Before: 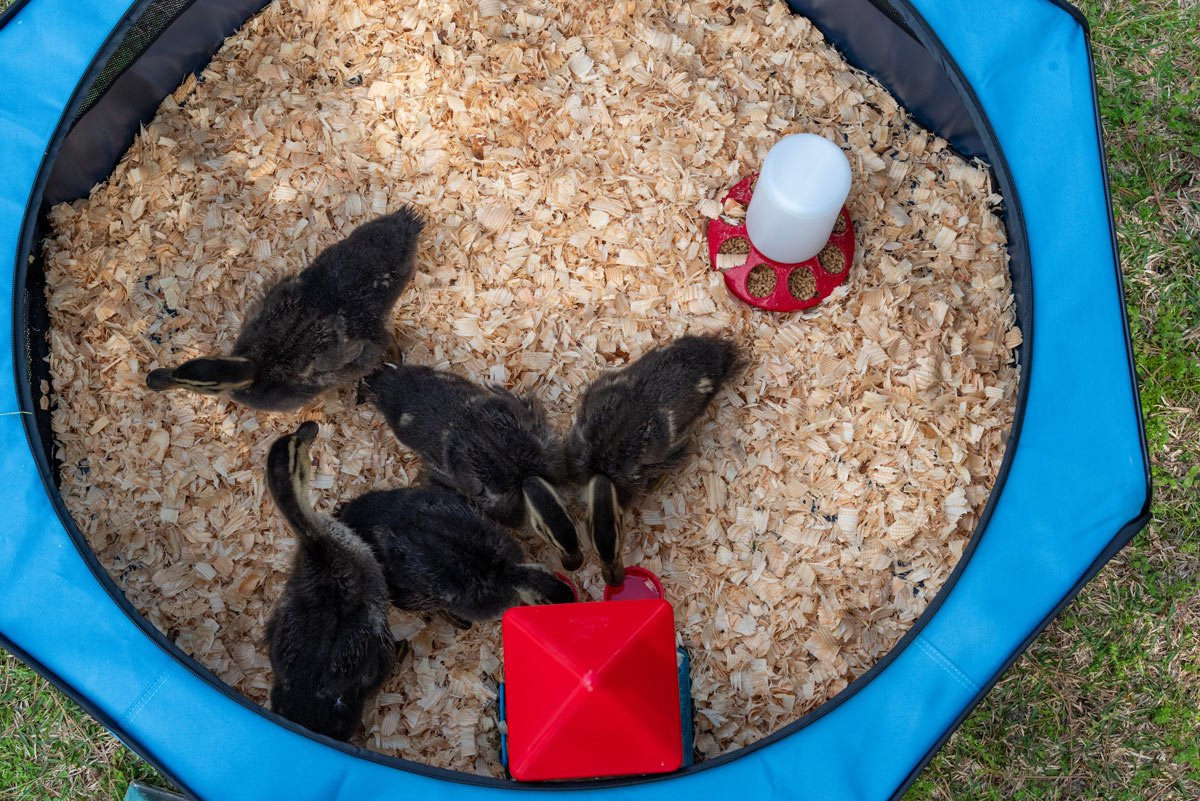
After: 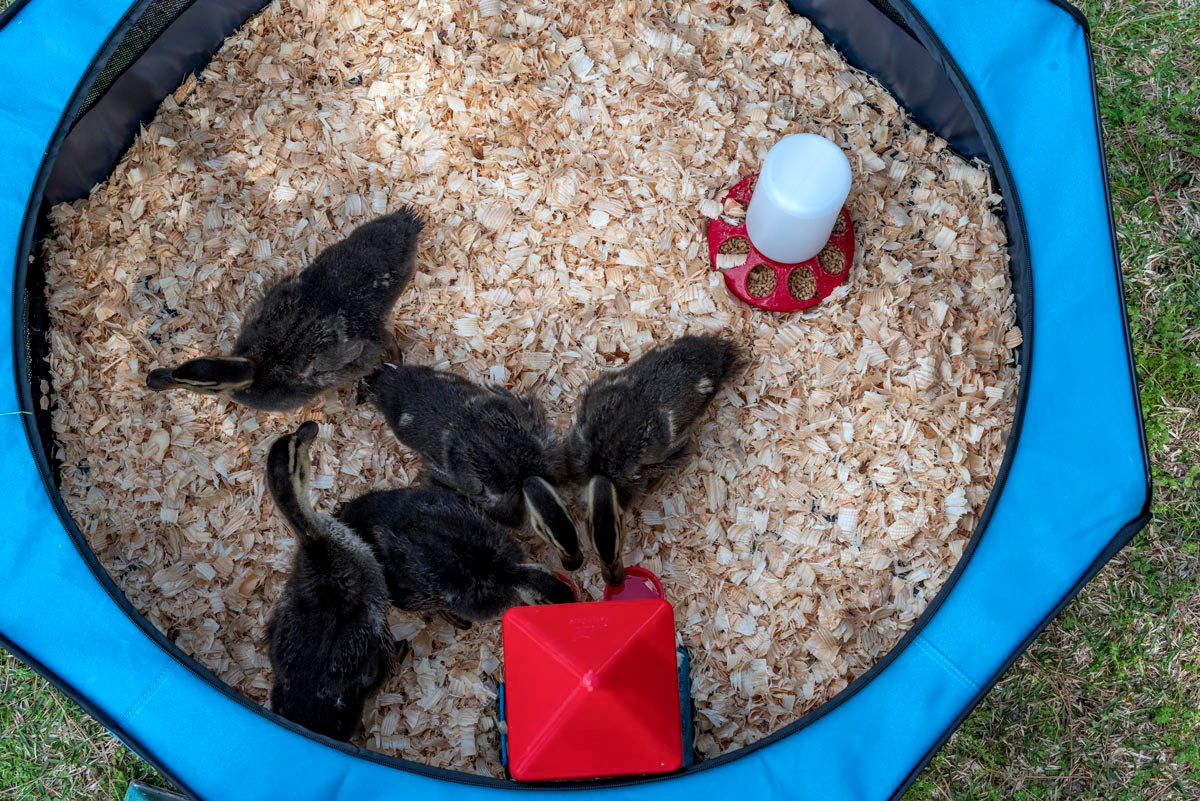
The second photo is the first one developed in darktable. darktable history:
local contrast: on, module defaults
color correction: highlights a* -4.23, highlights b* -11.04
